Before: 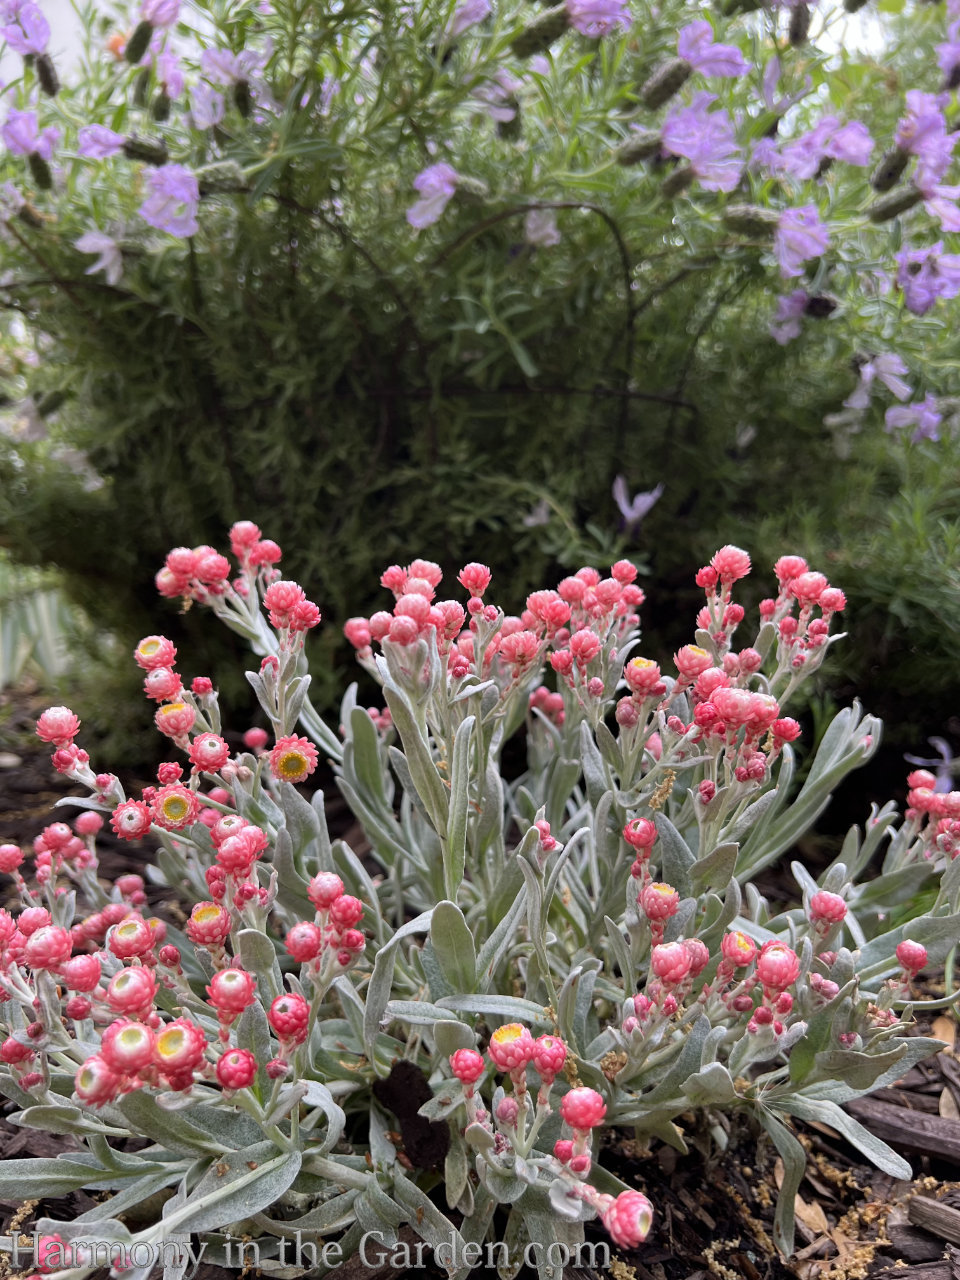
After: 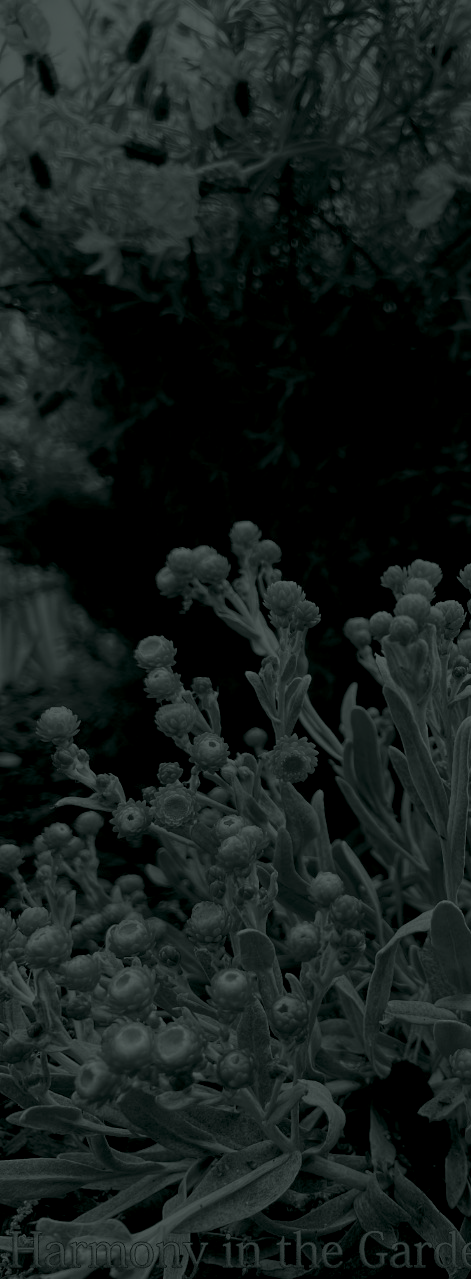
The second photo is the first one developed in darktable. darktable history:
crop and rotate: left 0%, top 0%, right 50.845%
colorize: hue 90°, saturation 19%, lightness 1.59%, version 1
